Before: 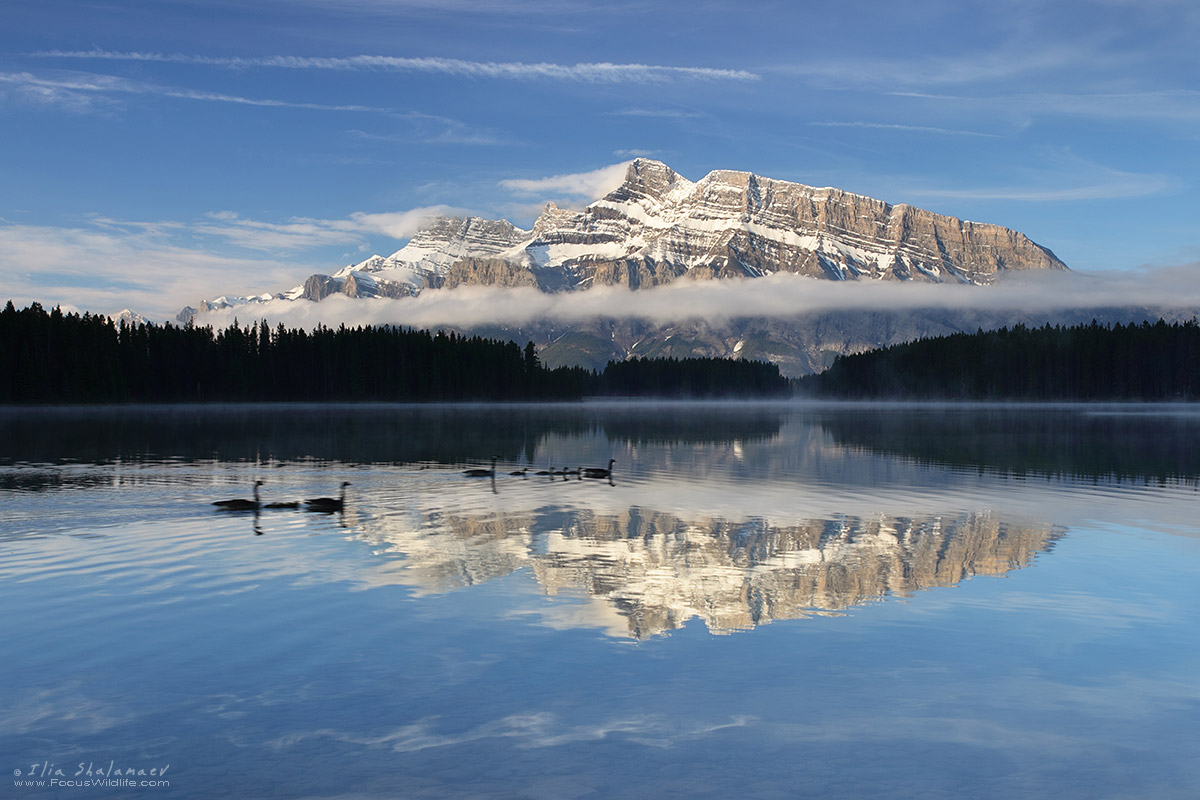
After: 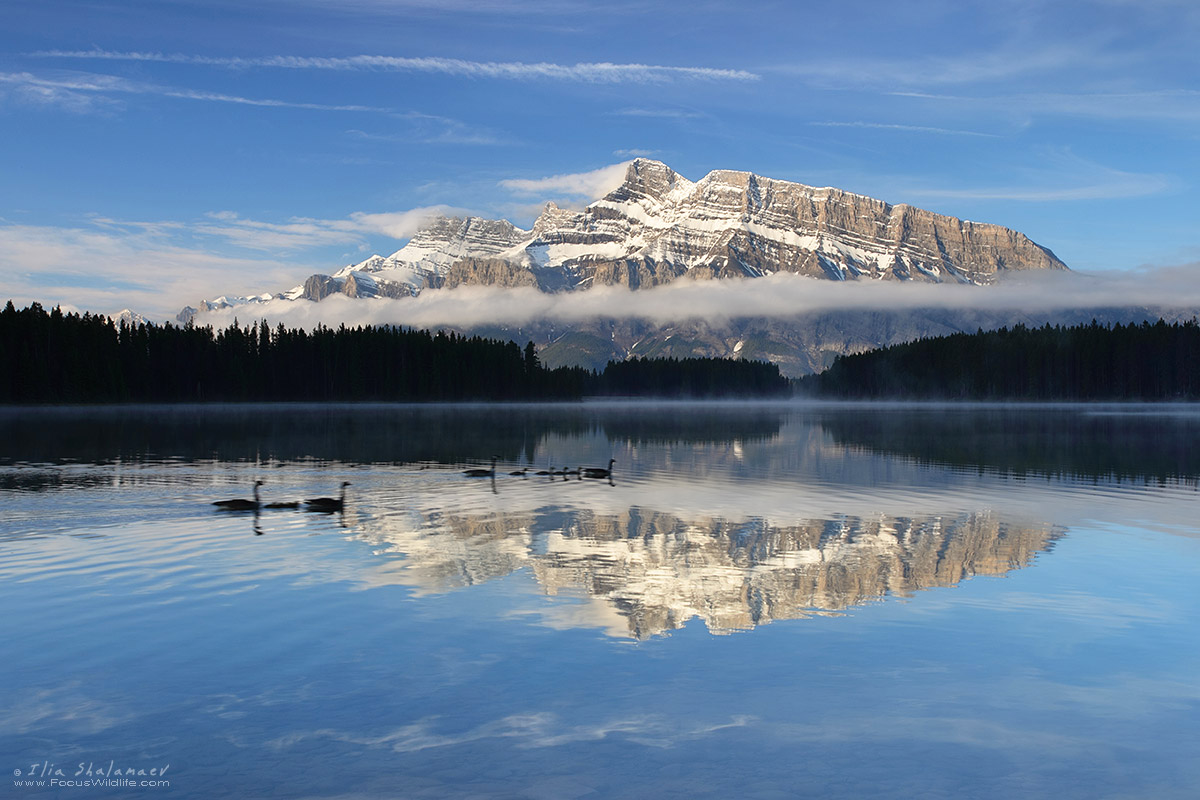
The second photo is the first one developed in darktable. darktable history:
tone equalizer: on, module defaults
color zones: curves: ch0 [(0.068, 0.464) (0.25, 0.5) (0.48, 0.508) (0.75, 0.536) (0.886, 0.476) (0.967, 0.456)]; ch1 [(0.066, 0.456) (0.25, 0.5) (0.616, 0.508) (0.746, 0.56) (0.934, 0.444)]
